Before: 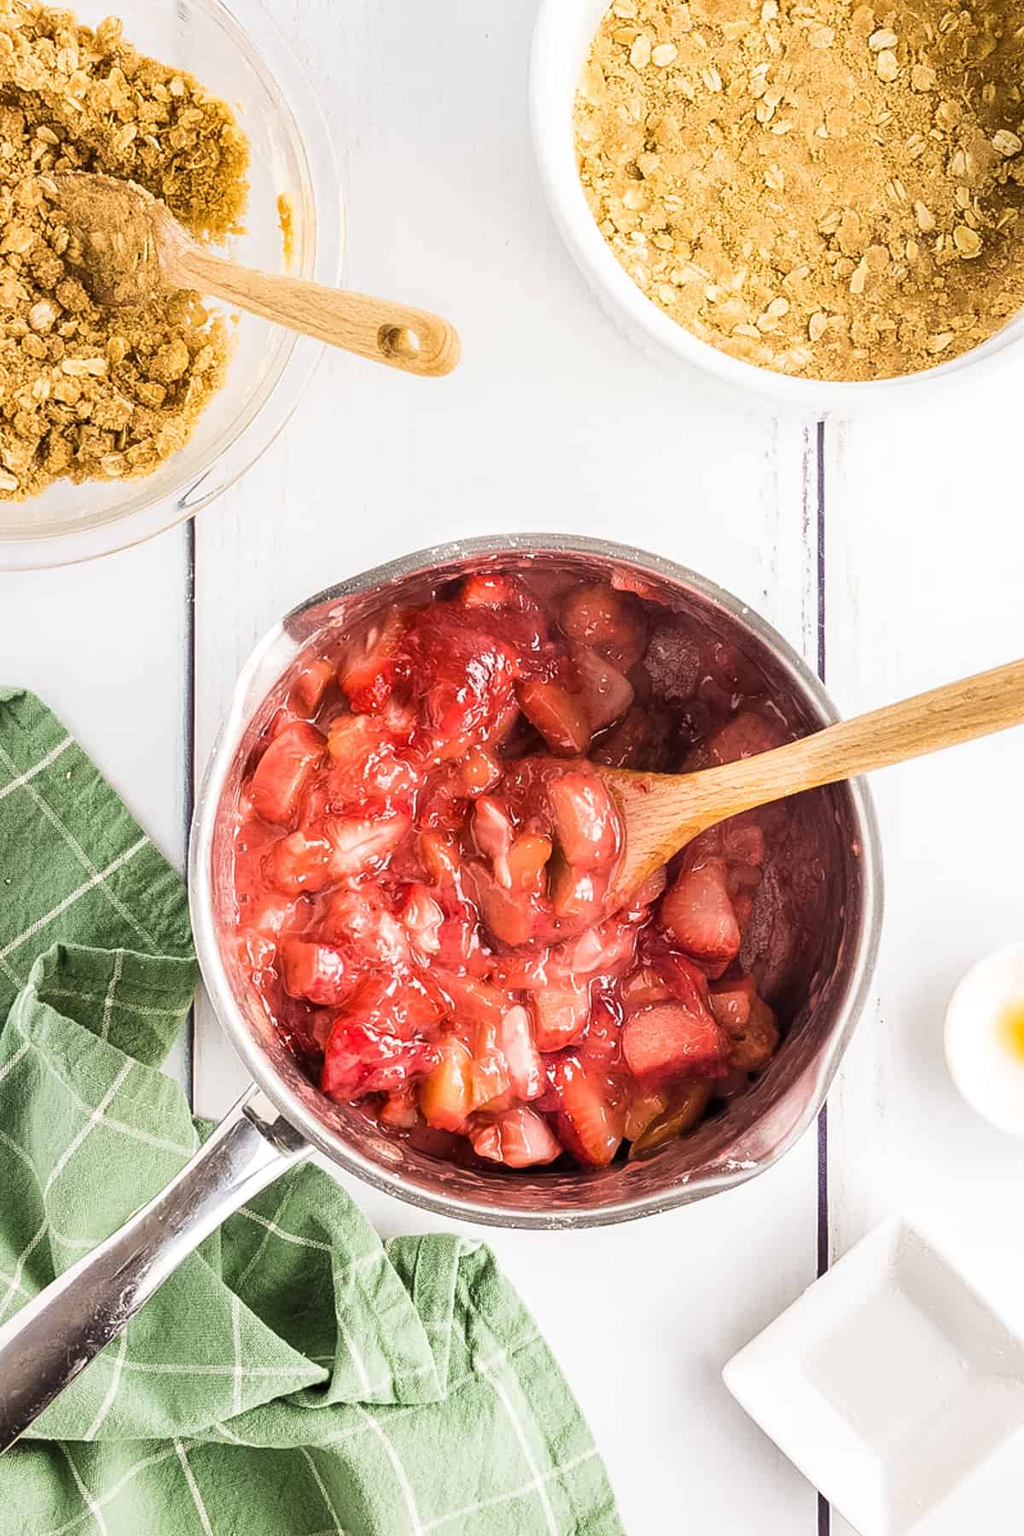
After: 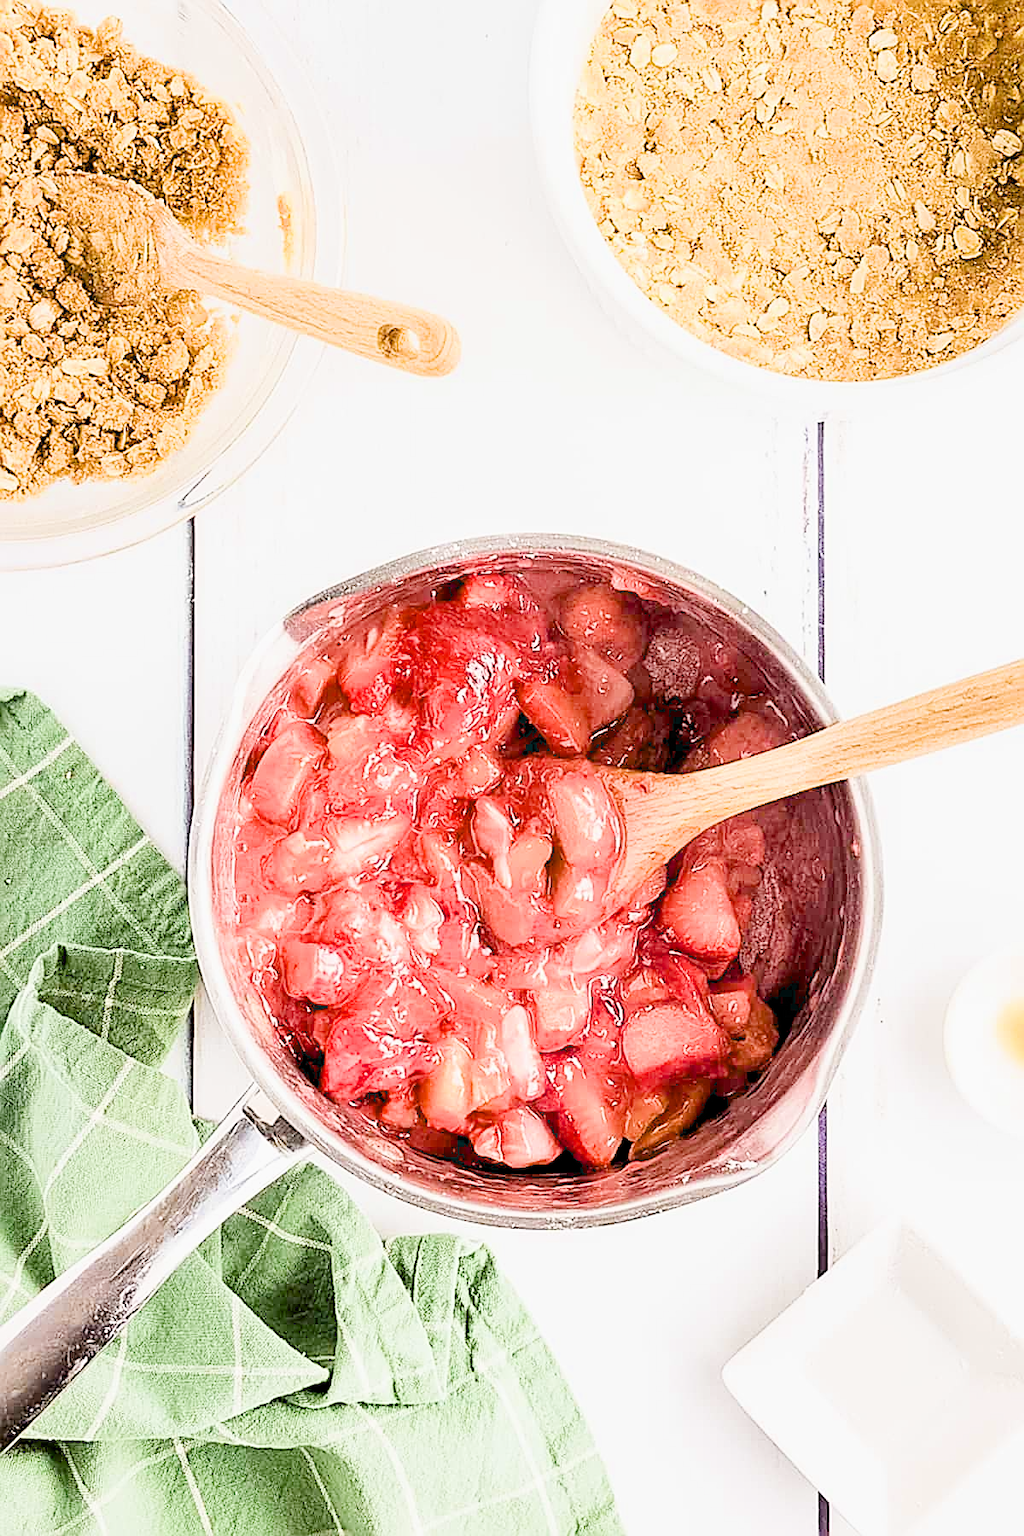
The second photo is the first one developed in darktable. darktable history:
exposure: black level correction 0.009, exposure 1.419 EV, compensate highlight preservation false
sharpen: amount 1.001
tone equalizer: on, module defaults
filmic rgb: black relative exposure -7.65 EV, white relative exposure 4.56 EV, hardness 3.61, iterations of high-quality reconstruction 0
